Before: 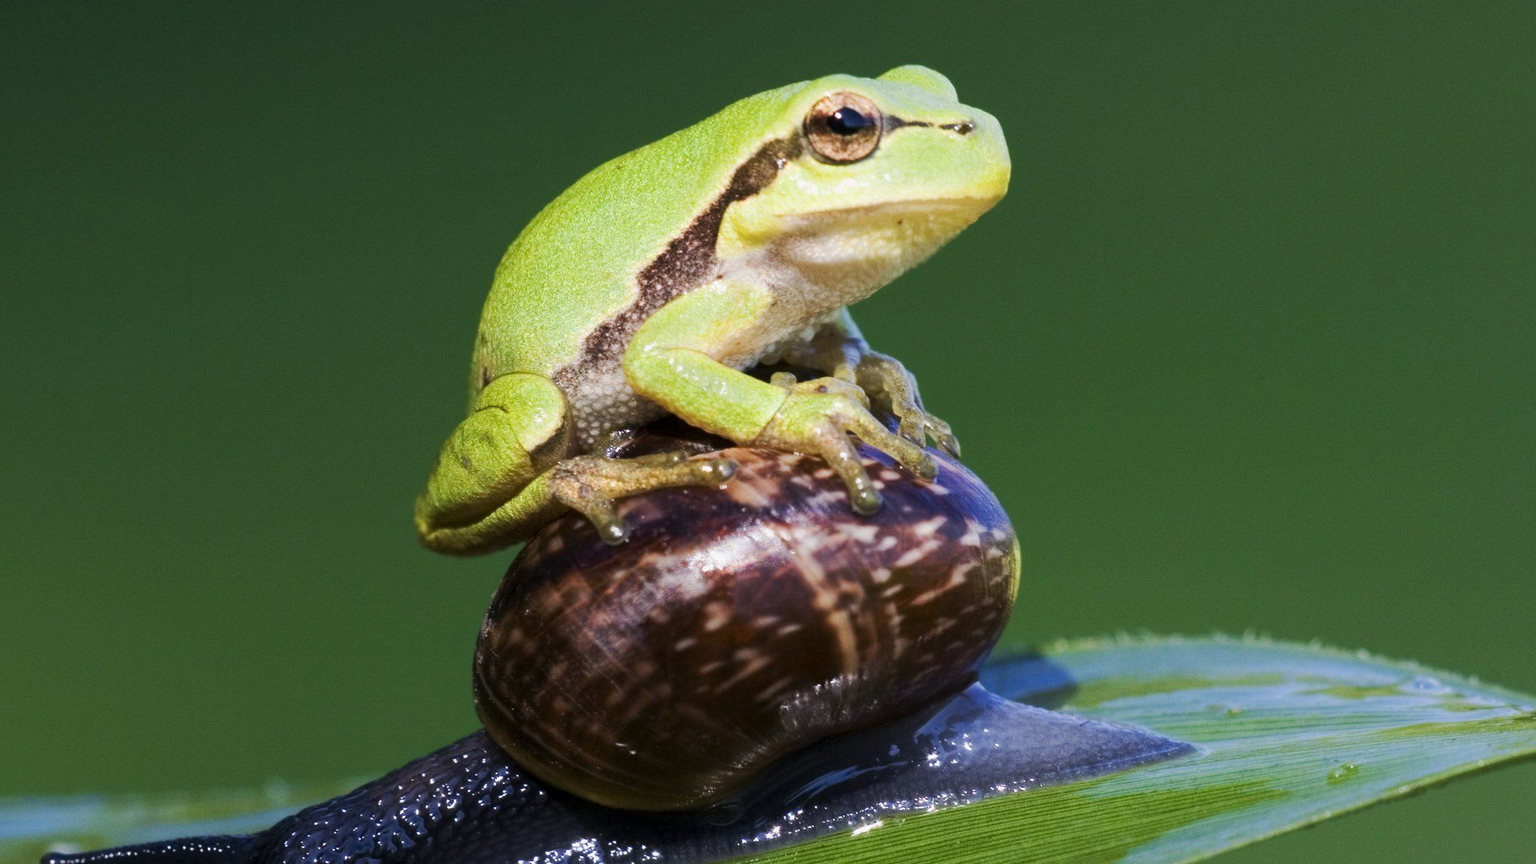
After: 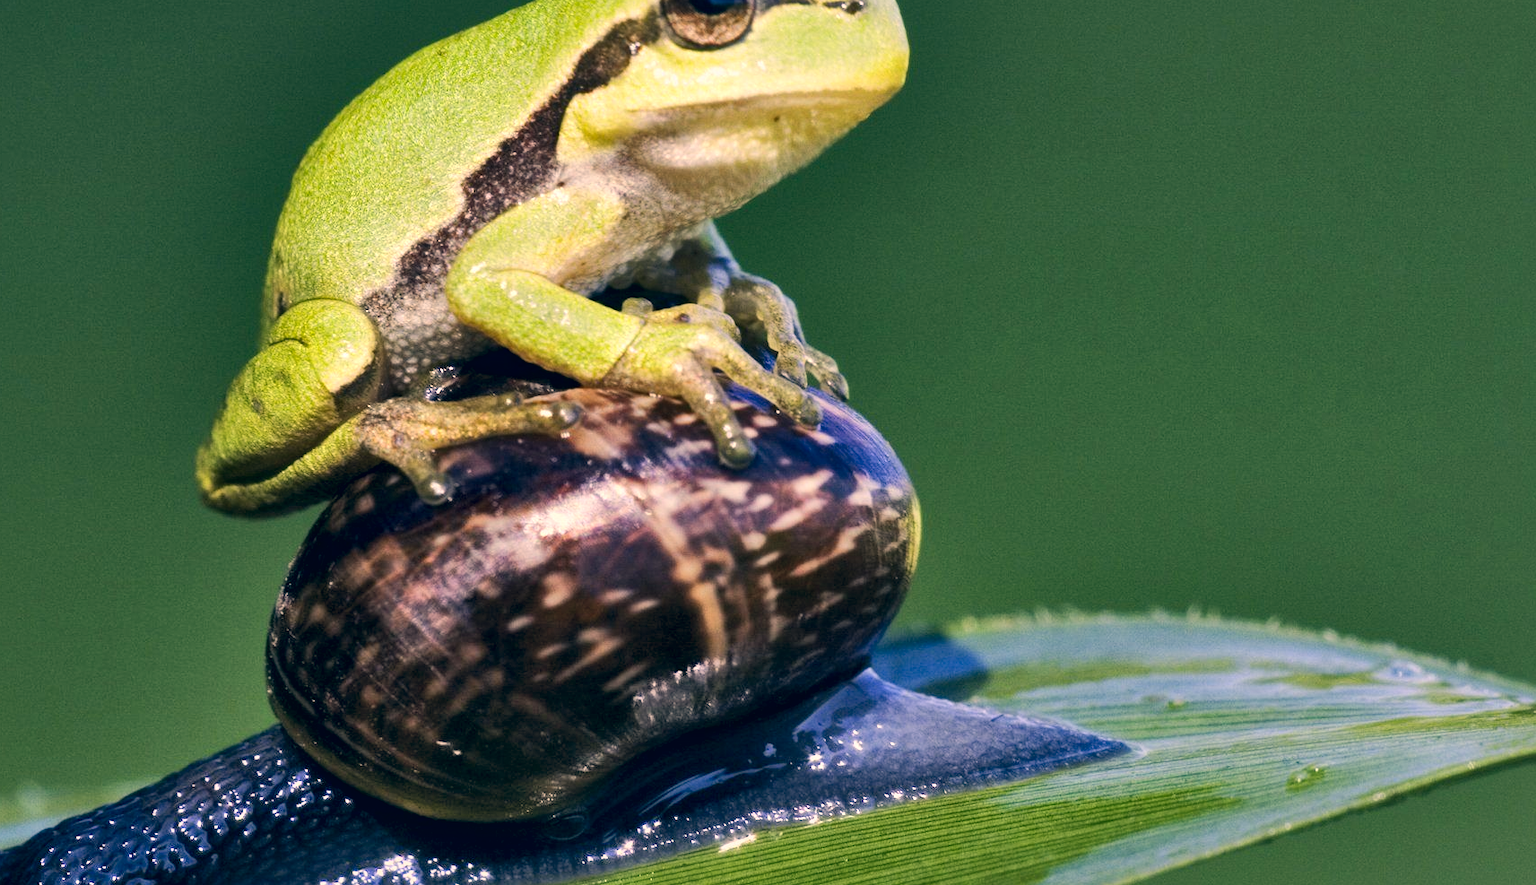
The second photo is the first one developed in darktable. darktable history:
shadows and highlights: highlights color adjustment 0%, low approximation 0.01, soften with gaussian
color correction: highlights a* 10.32, highlights b* 14.66, shadows a* -9.59, shadows b* -15.02
crop: left 16.315%, top 14.246%
local contrast: mode bilateral grid, contrast 25, coarseness 60, detail 151%, midtone range 0.2
